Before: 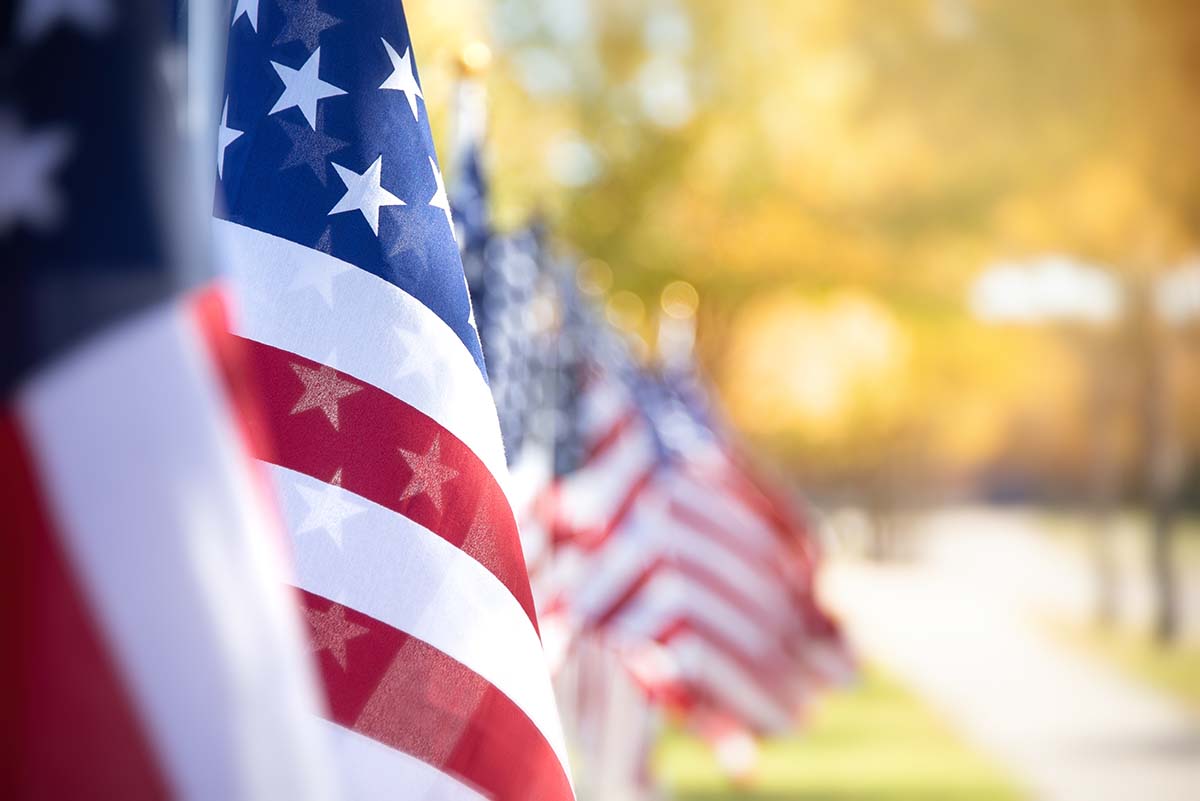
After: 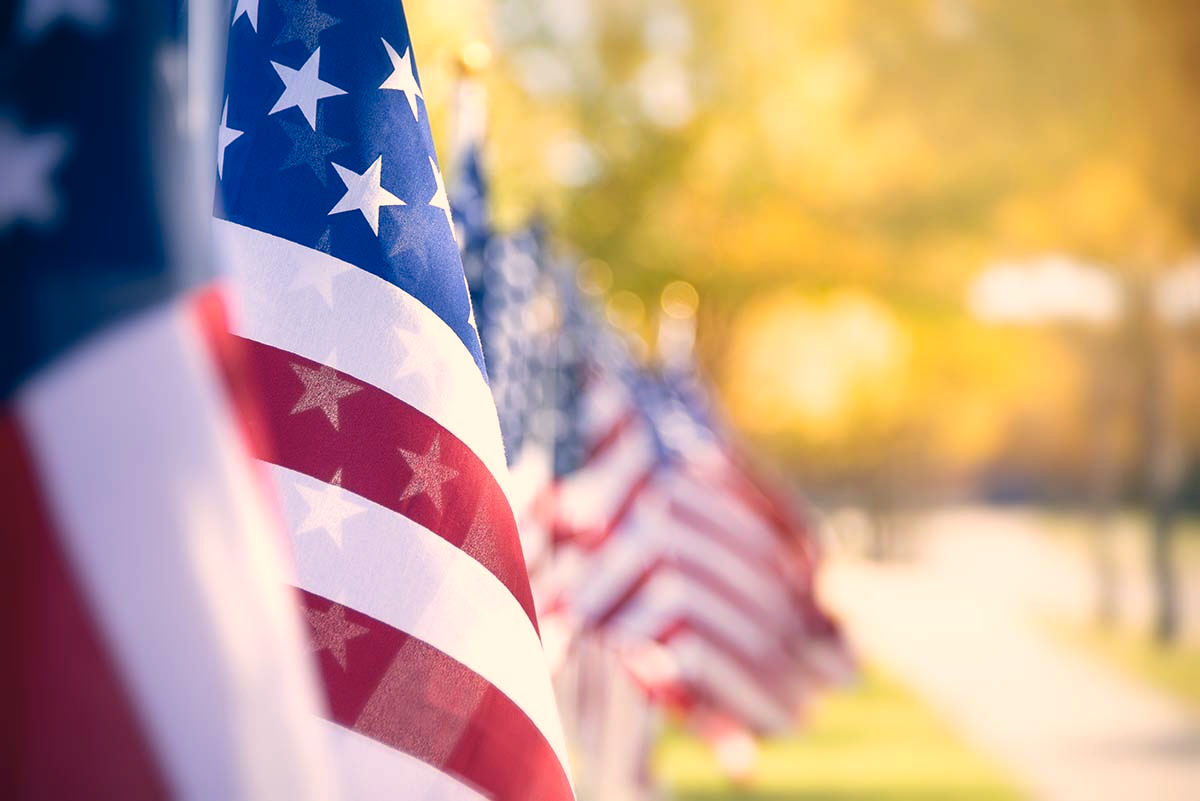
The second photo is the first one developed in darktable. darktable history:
color correction: highlights a* 10.32, highlights b* 14.66, shadows a* -9.59, shadows b* -15.02
white balance: red 0.986, blue 1.01
